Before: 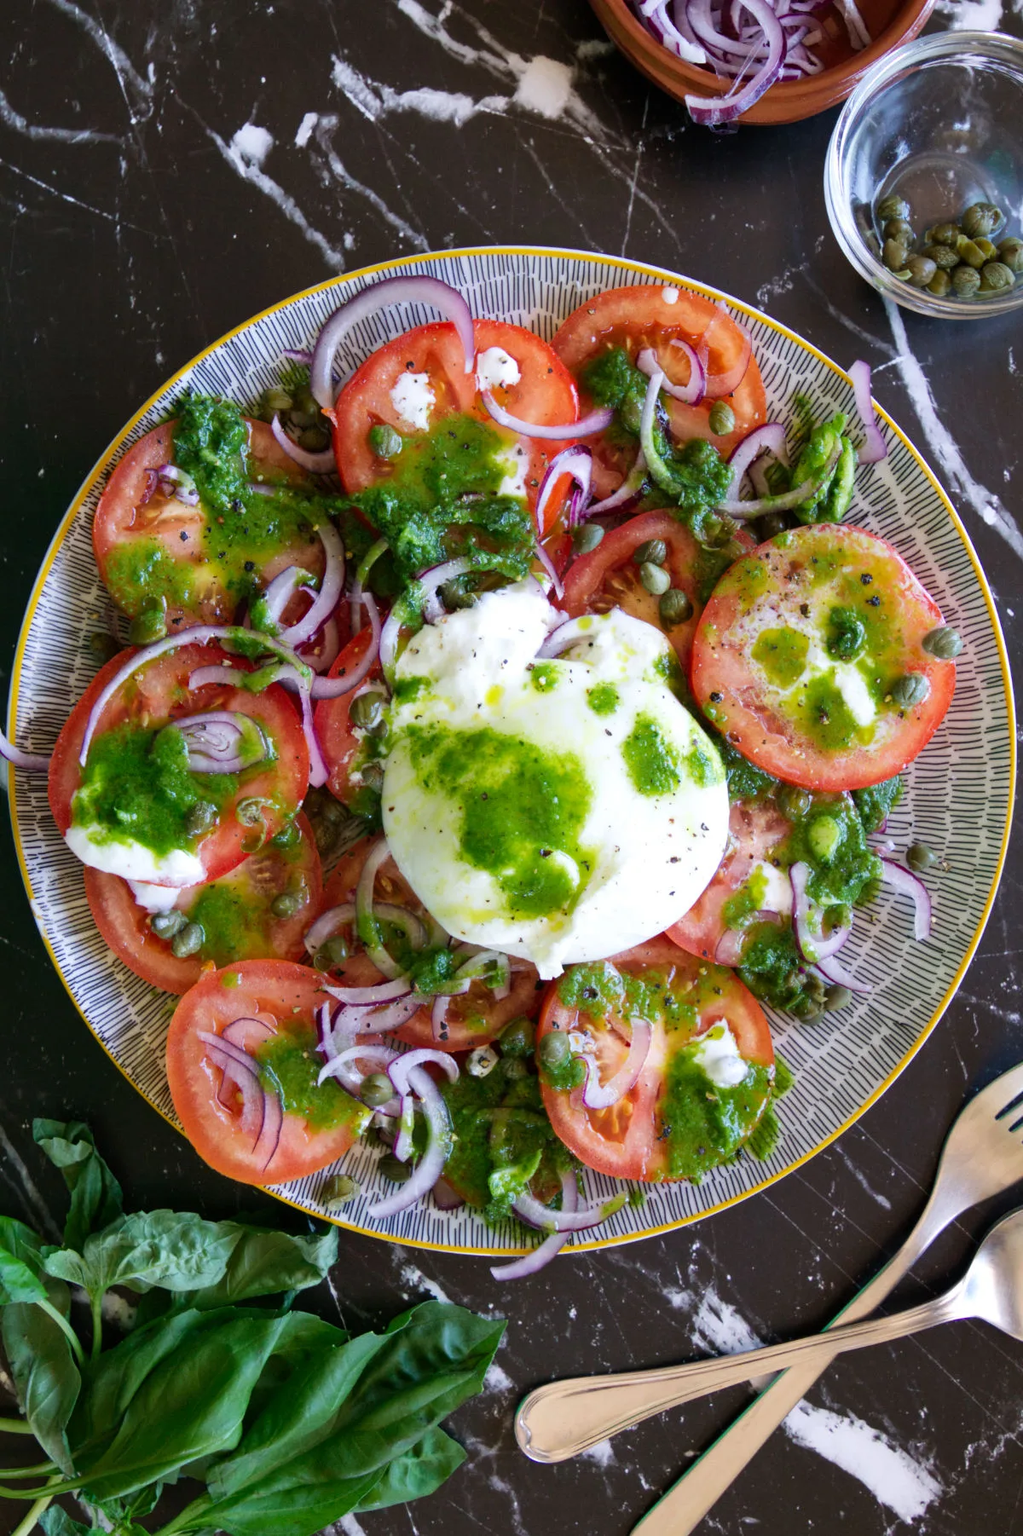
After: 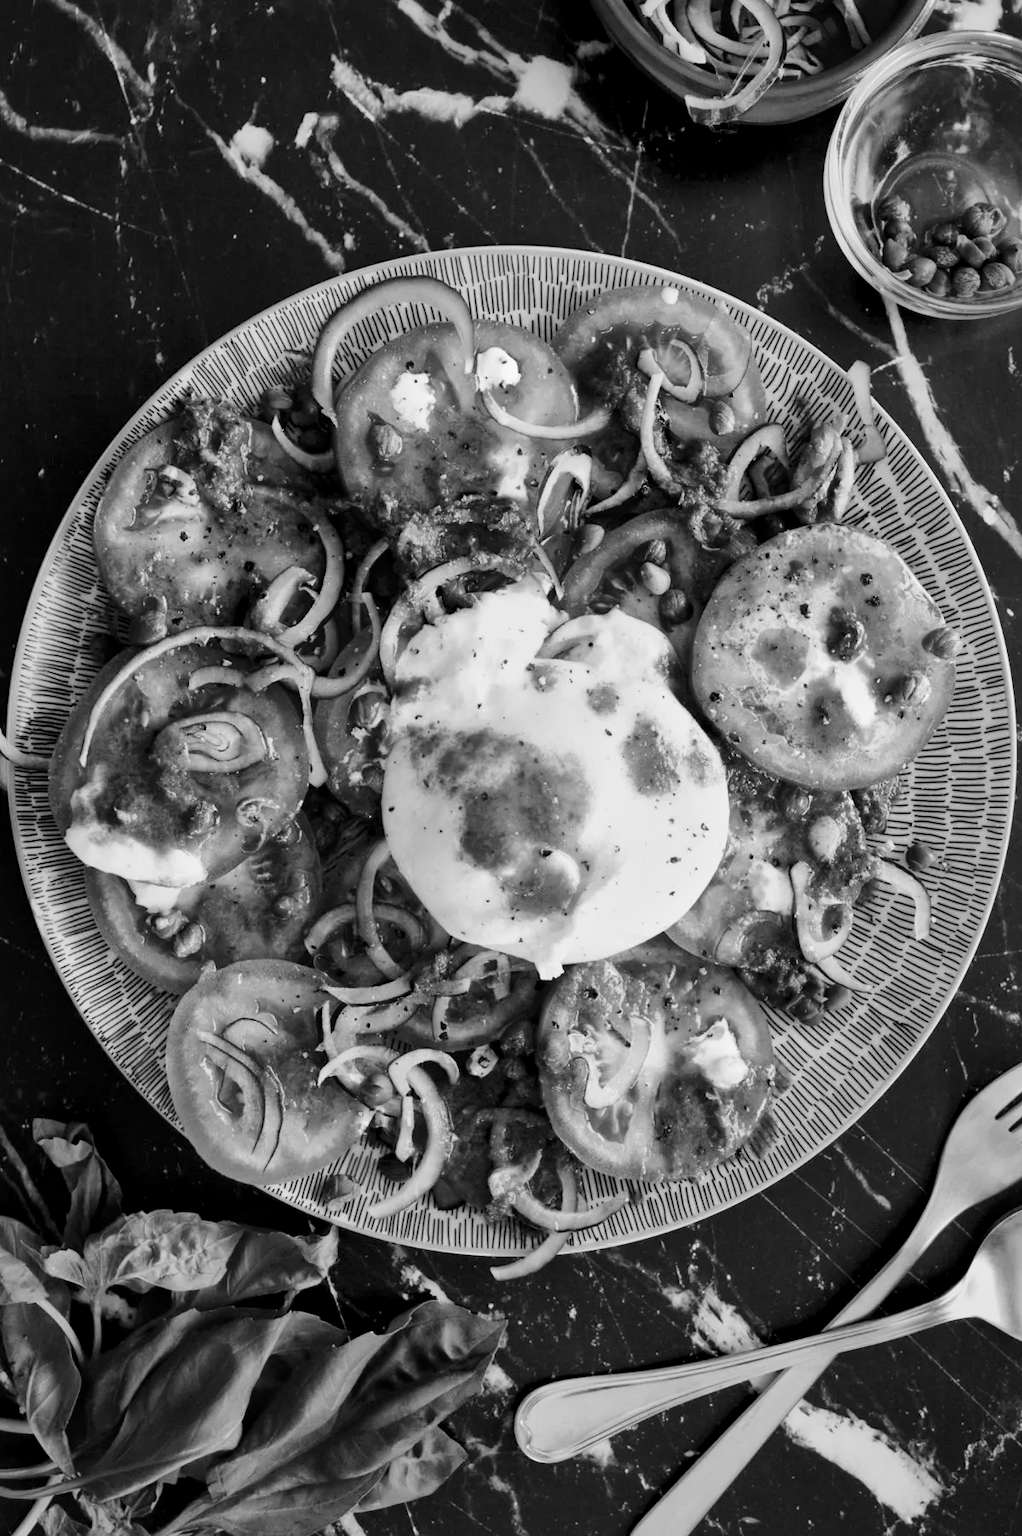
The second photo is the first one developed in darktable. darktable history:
local contrast: mode bilateral grid, contrast 20, coarseness 50, detail 171%, midtone range 0.2
velvia: on, module defaults
white balance: red 0.931, blue 1.11
tone curve: curves: ch0 [(0, 0) (0.071, 0.047) (0.266, 0.26) (0.483, 0.554) (0.753, 0.811) (1, 0.983)]; ch1 [(0, 0) (0.346, 0.307) (0.408, 0.387) (0.463, 0.465) (0.482, 0.493) (0.502, 0.499) (0.517, 0.502) (0.55, 0.548) (0.597, 0.61) (0.651, 0.698) (1, 1)]; ch2 [(0, 0) (0.346, 0.34) (0.434, 0.46) (0.485, 0.494) (0.5, 0.498) (0.517, 0.506) (0.526, 0.545) (0.583, 0.61) (0.625, 0.659) (1, 1)], color space Lab, independent channels, preserve colors none
monochrome: a 73.58, b 64.21
exposure: exposure -0.21 EV, compensate highlight preservation false
color zones: curves: ch1 [(0.235, 0.558) (0.75, 0.5)]; ch2 [(0.25, 0.462) (0.749, 0.457)], mix 25.94%
